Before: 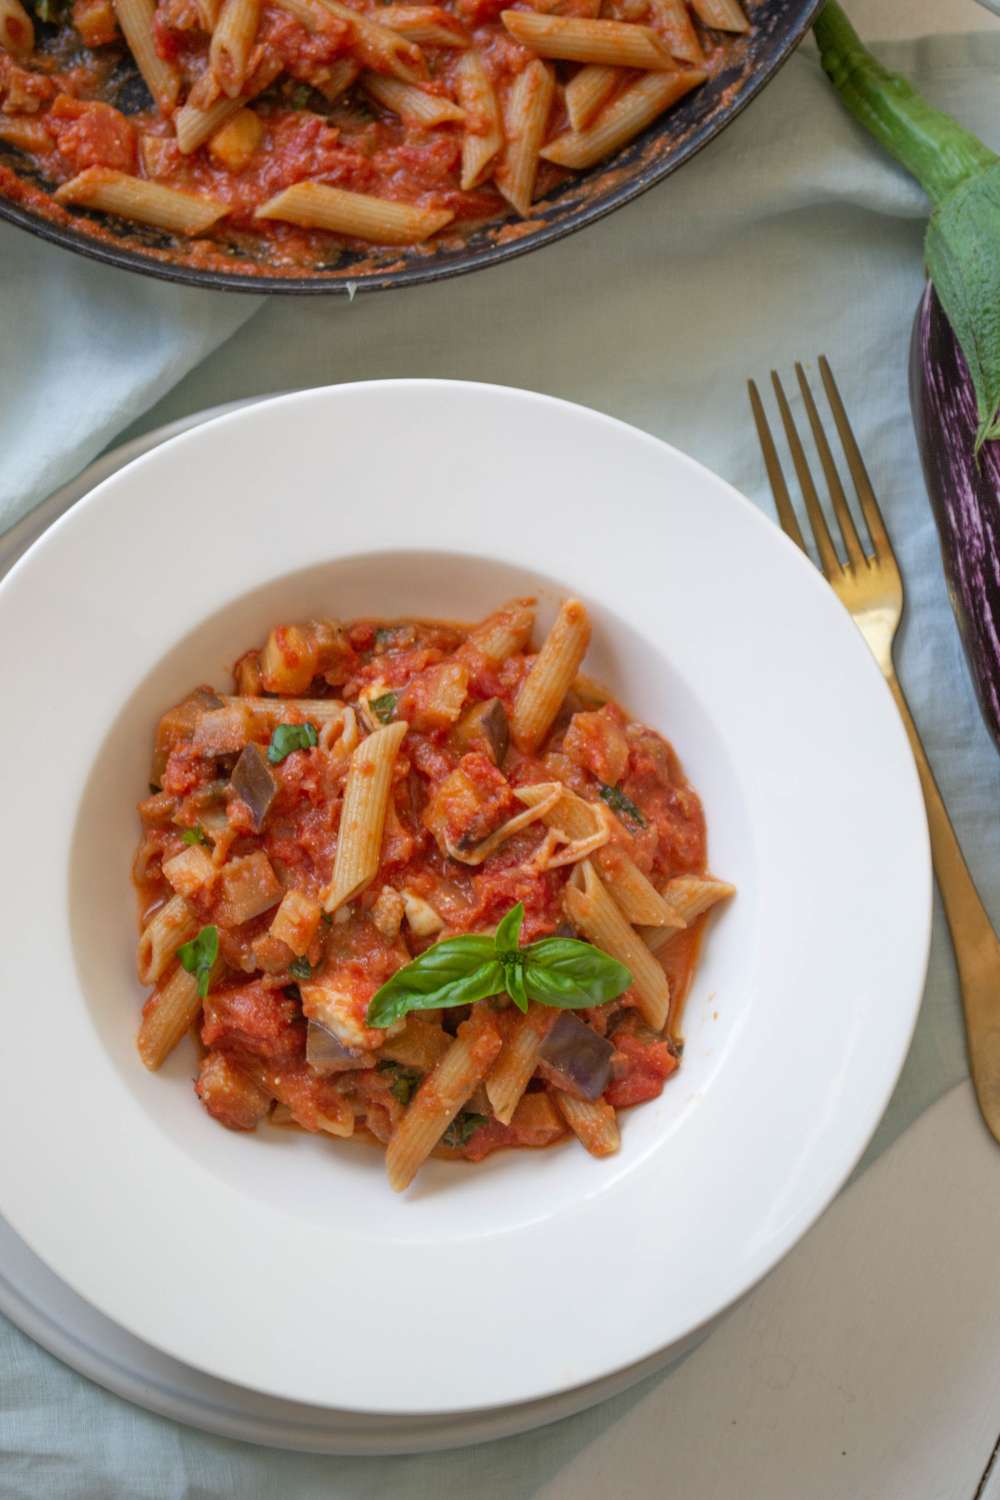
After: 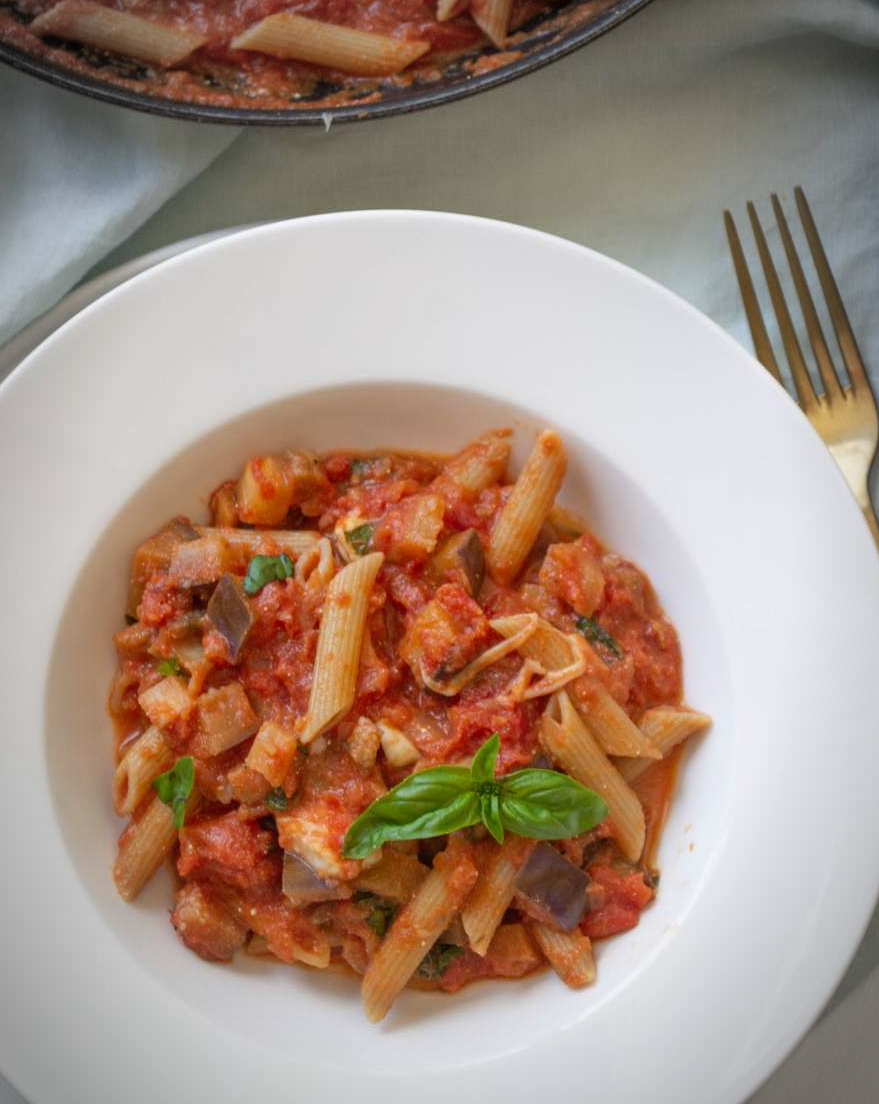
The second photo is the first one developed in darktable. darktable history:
vignetting: automatic ratio true
crop and rotate: left 2.425%, top 11.305%, right 9.6%, bottom 15.08%
